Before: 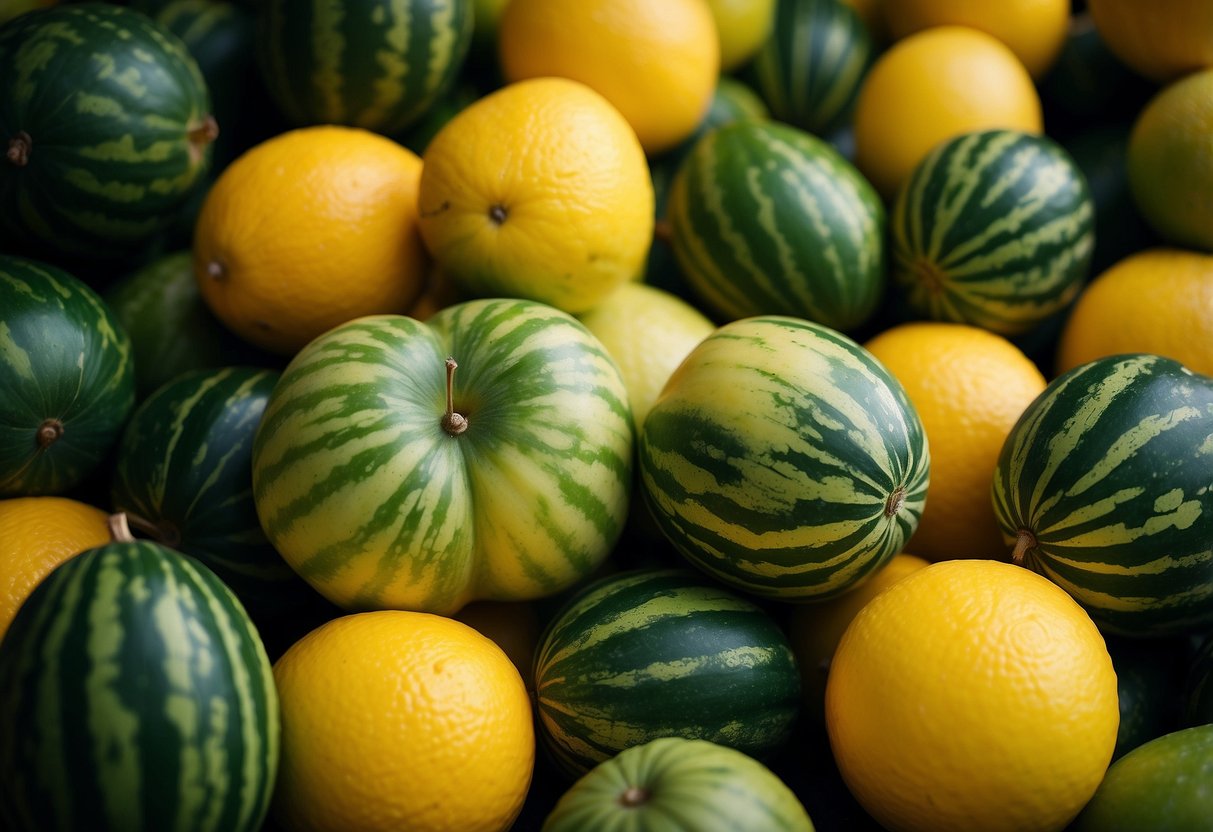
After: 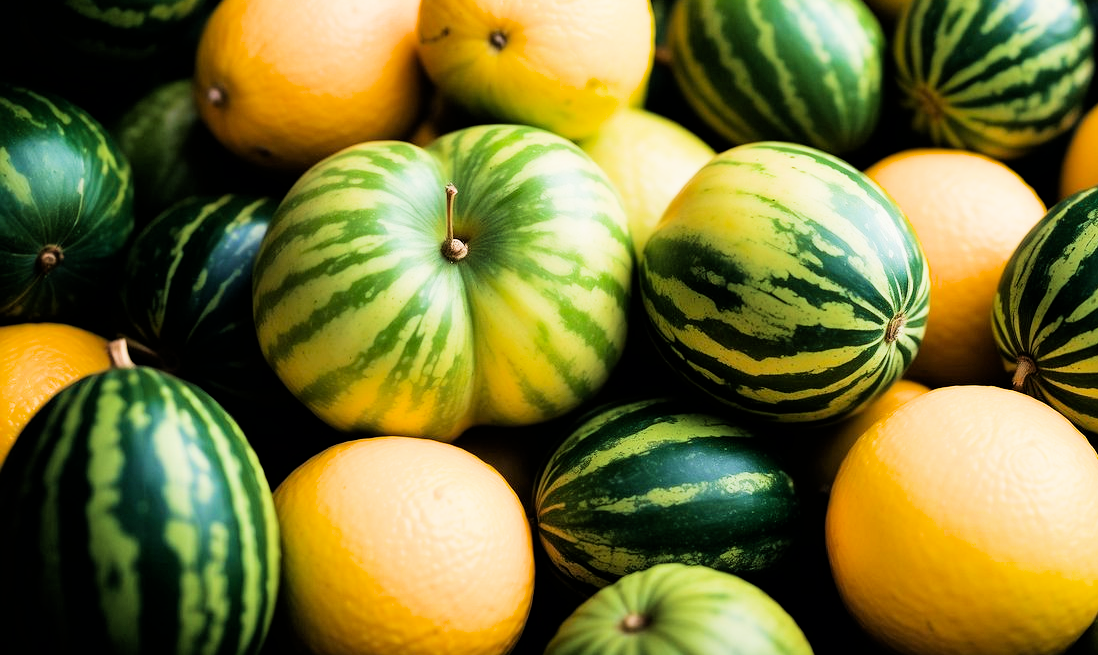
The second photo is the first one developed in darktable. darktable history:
velvia: strength 39.63%
crop: top 20.916%, right 9.437%, bottom 0.316%
exposure: exposure 1.223 EV, compensate highlight preservation false
filmic rgb: black relative exposure -5 EV, hardness 2.88, contrast 1.3, highlights saturation mix -30%
vibrance: on, module defaults
